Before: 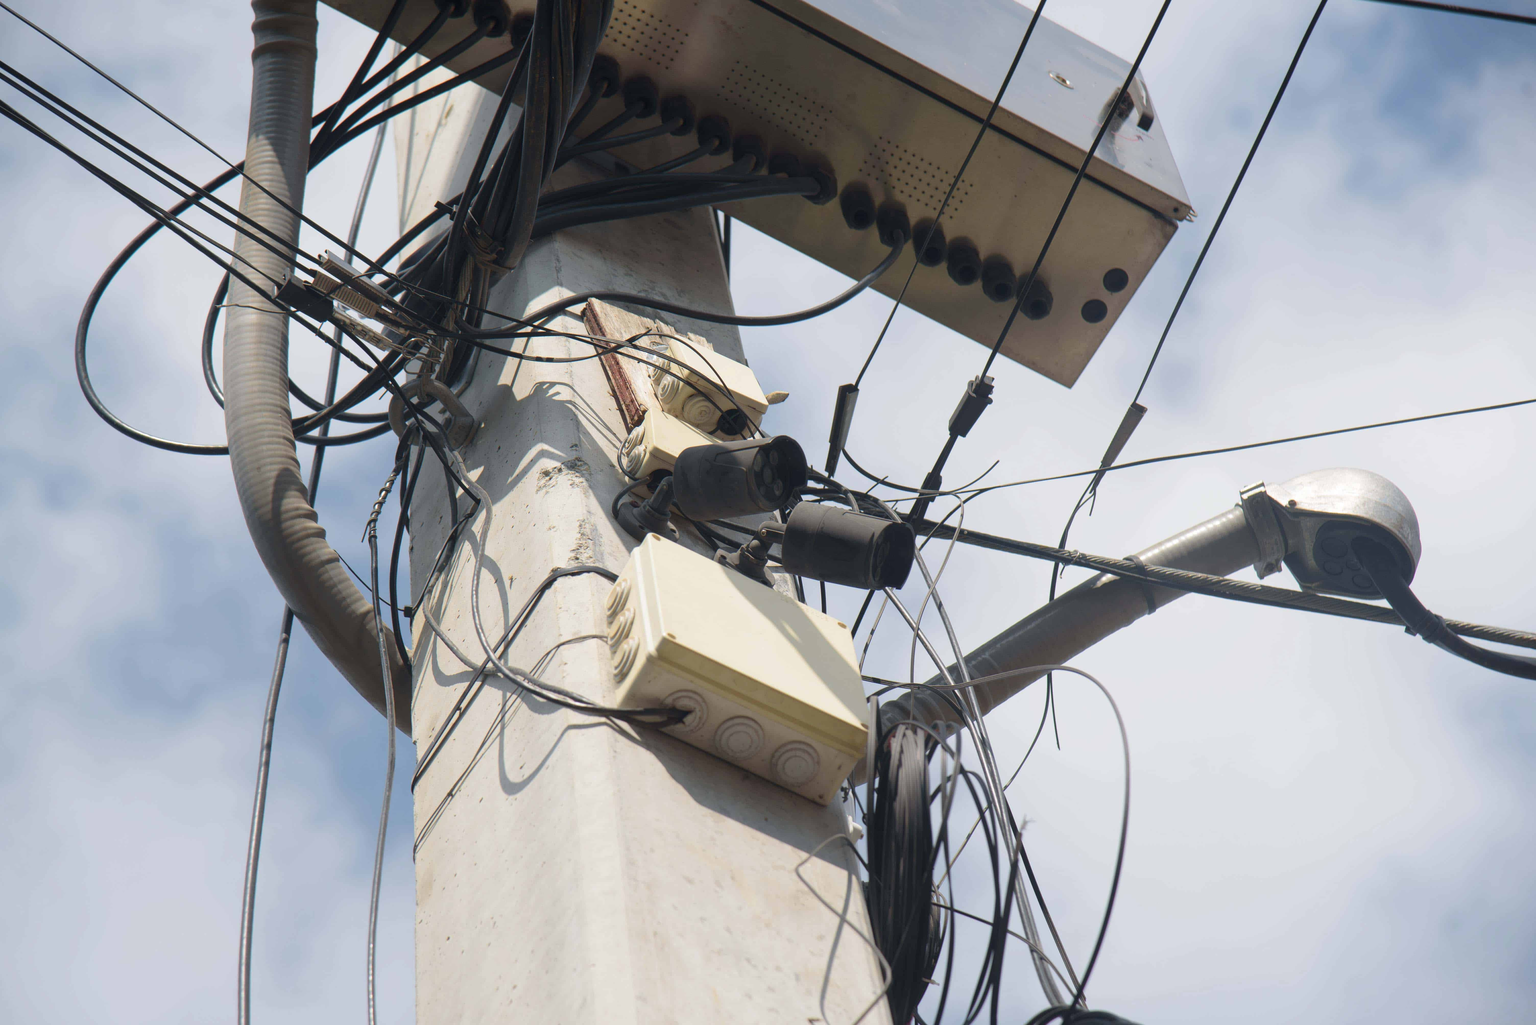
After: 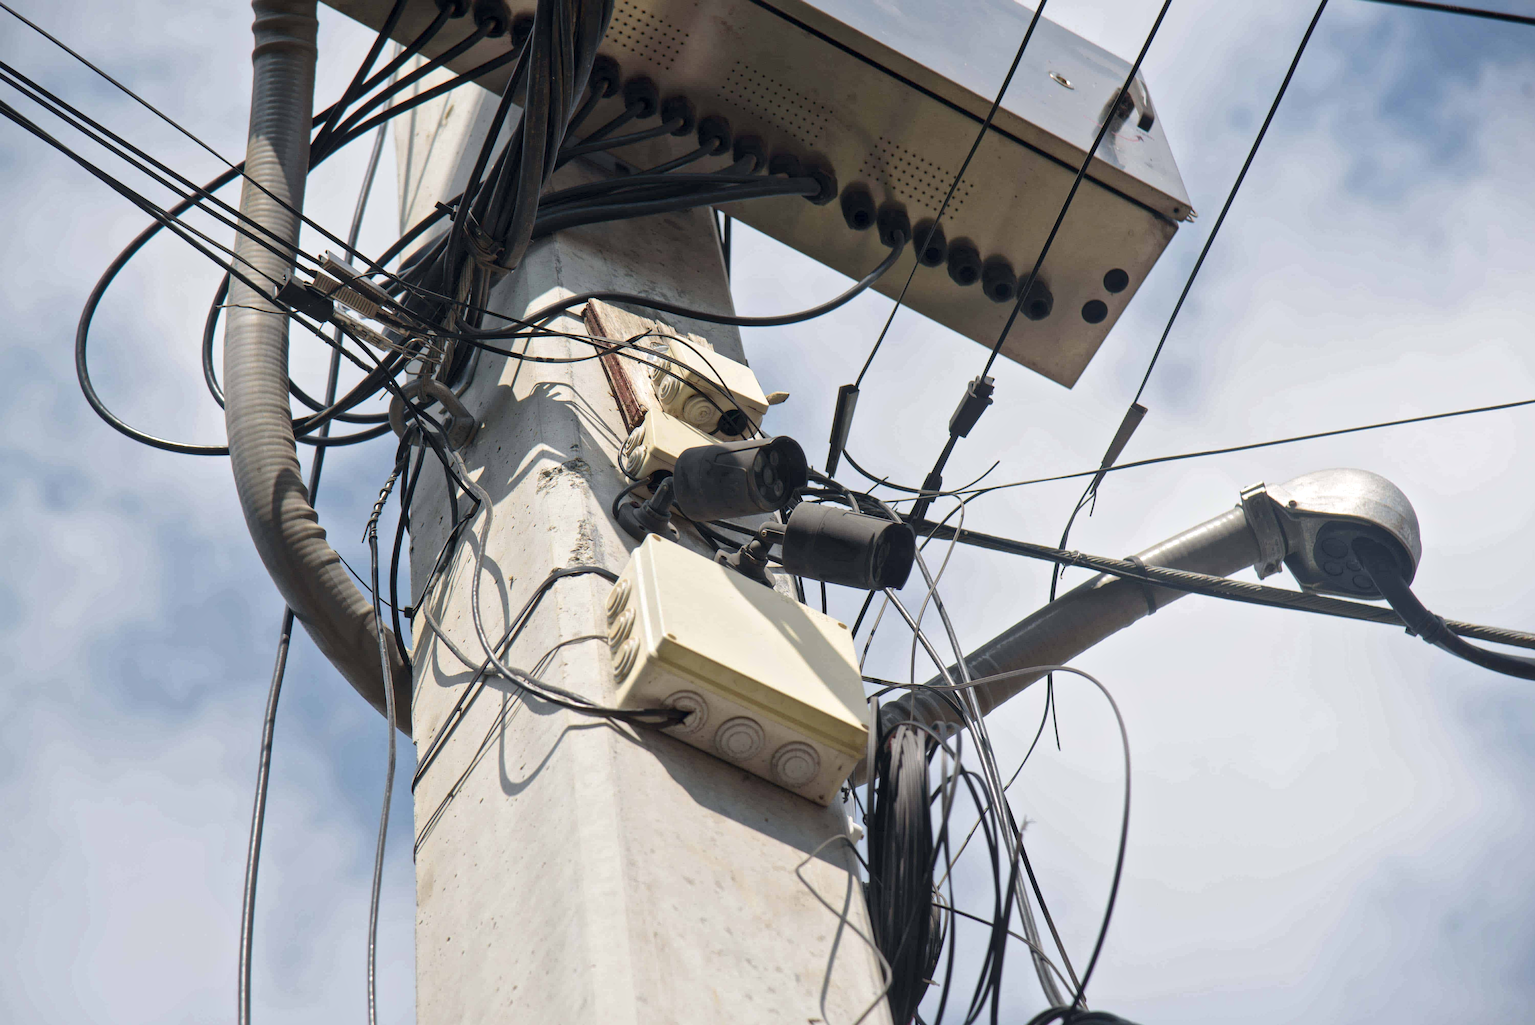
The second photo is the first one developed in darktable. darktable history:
local contrast: mode bilateral grid, contrast 50, coarseness 51, detail 150%, midtone range 0.2
